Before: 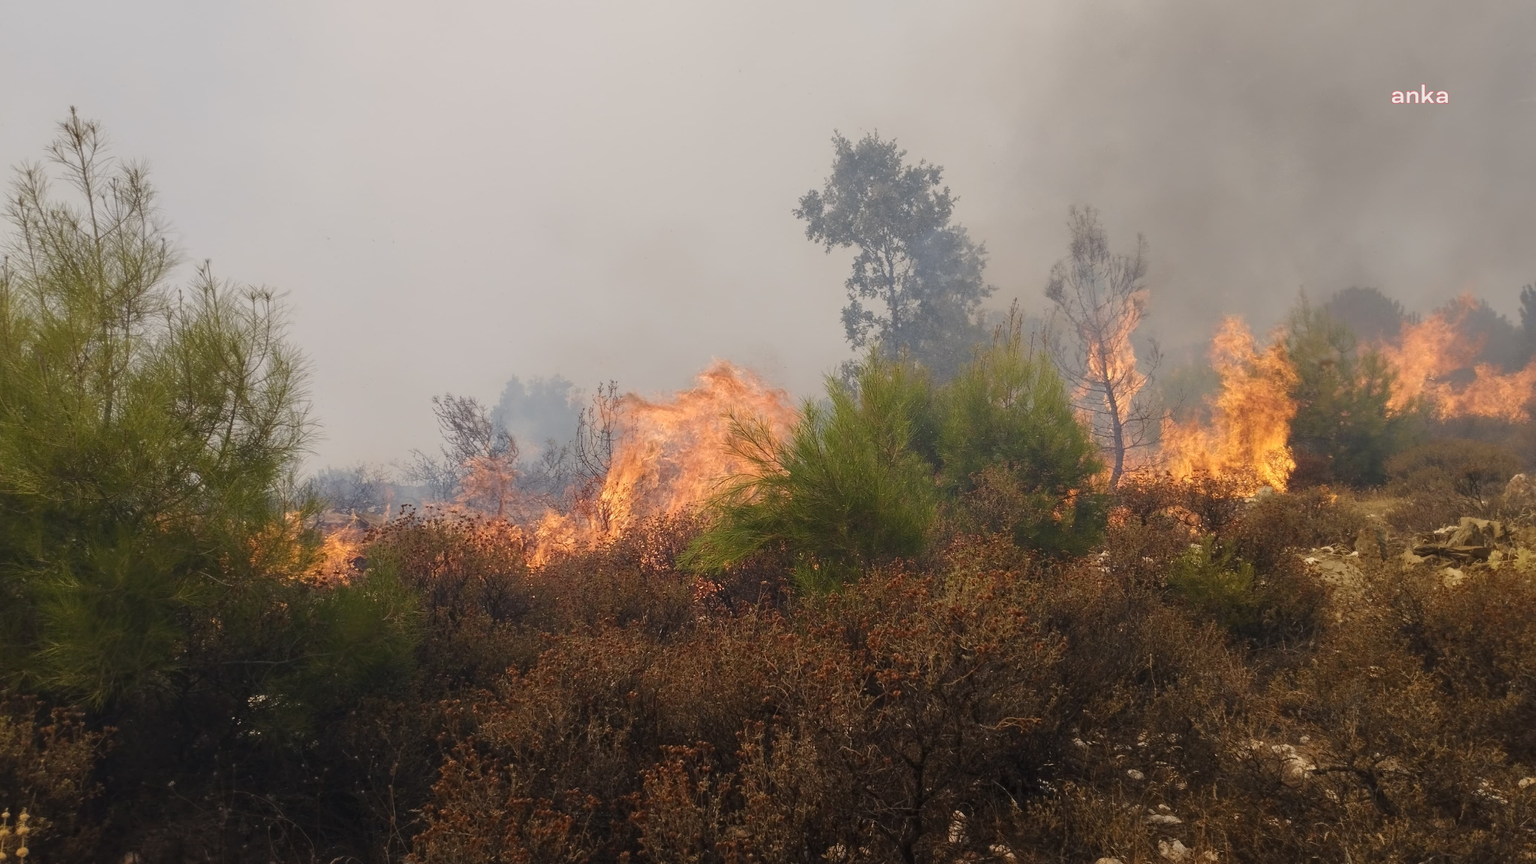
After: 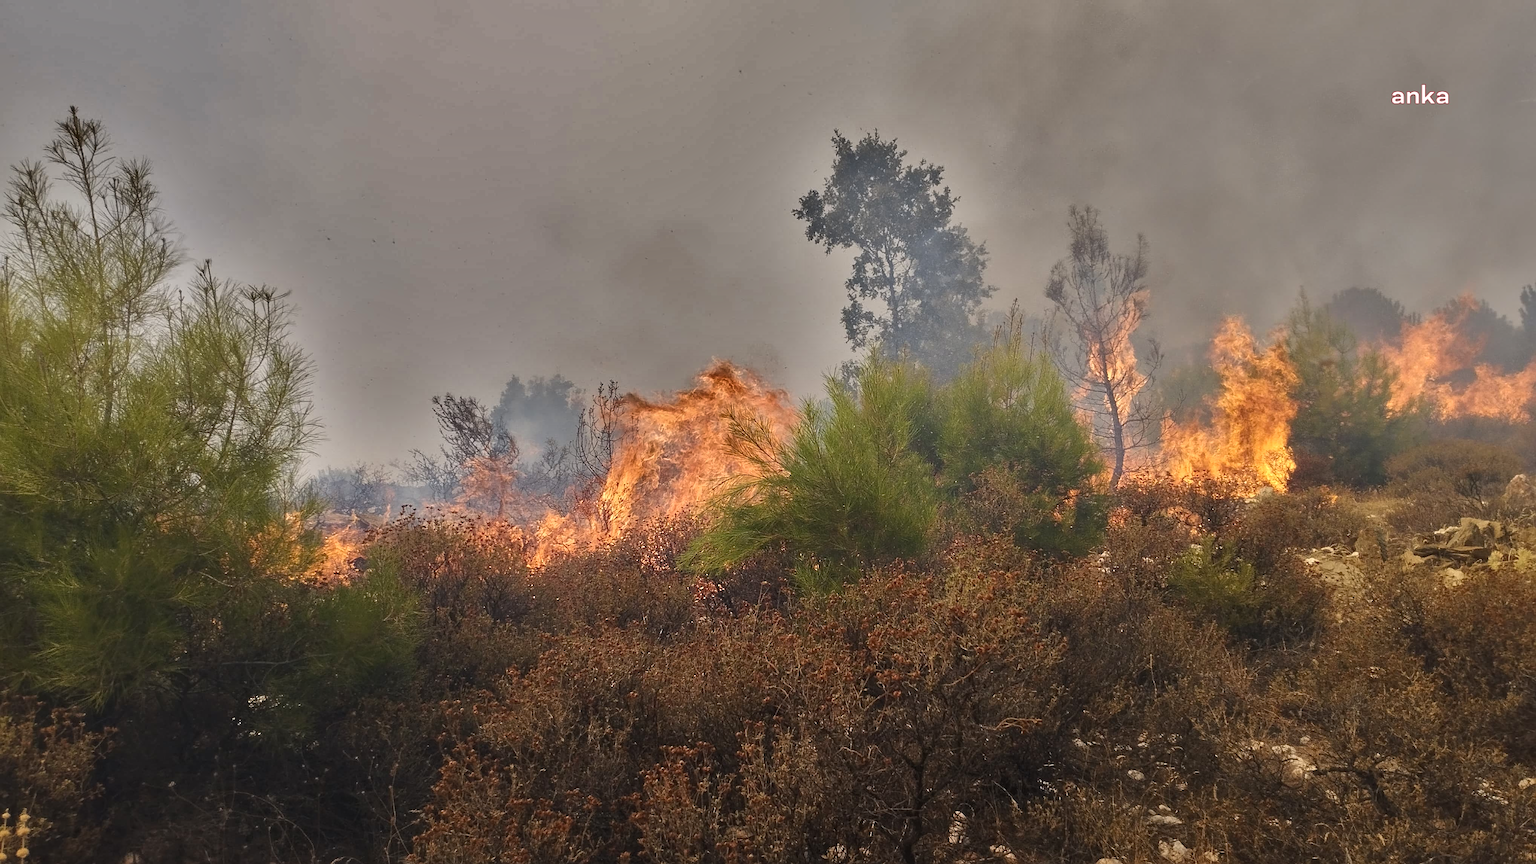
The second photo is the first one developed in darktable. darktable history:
exposure: black level correction 0, exposure 0.3 EV, compensate highlight preservation false
shadows and highlights: shadows 20.91, highlights -82.73, soften with gaussian
sharpen: on, module defaults
